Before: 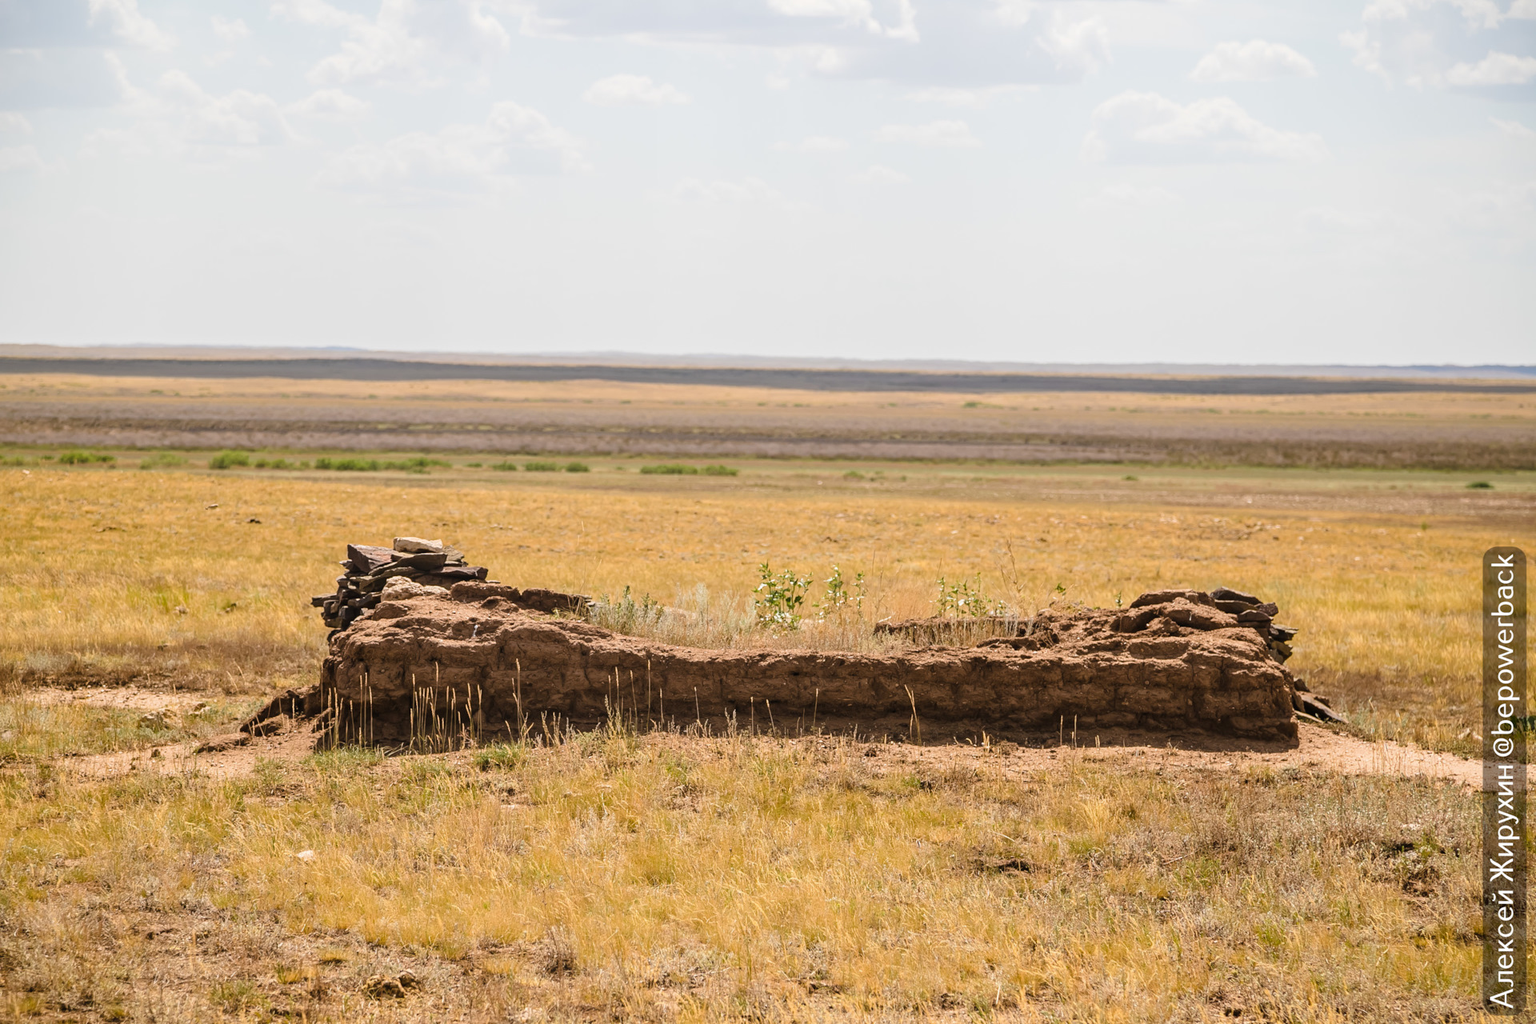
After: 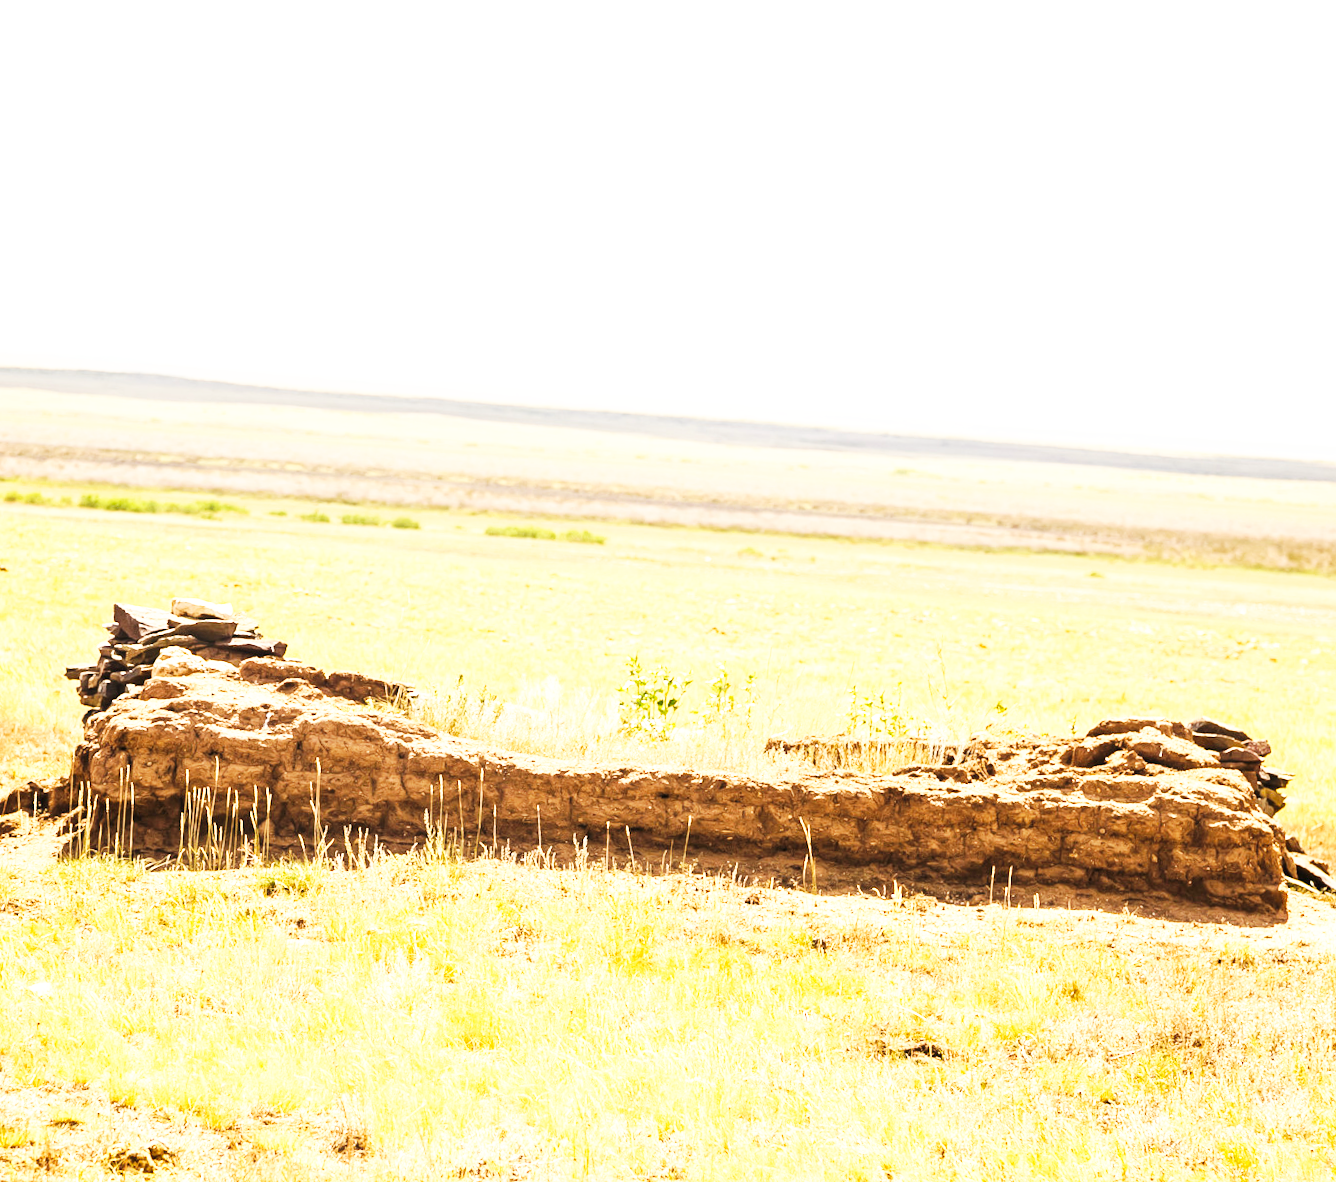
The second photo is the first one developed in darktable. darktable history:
crop and rotate: angle -3.15°, left 13.95%, top 0.019%, right 10.804%, bottom 0.091%
color balance rgb: power › hue 74.35°, highlights gain › luminance 6.16%, highlights gain › chroma 2.629%, highlights gain › hue 87.08°, perceptual saturation grading › global saturation 0.434%, contrast -10.632%
exposure: black level correction 0, exposure 1 EV, compensate highlight preservation false
base curve: curves: ch0 [(0, 0) (0.007, 0.004) (0.027, 0.03) (0.046, 0.07) (0.207, 0.54) (0.442, 0.872) (0.673, 0.972) (1, 1)], preserve colors none
color correction: highlights a* -0.122, highlights b* 0.102
